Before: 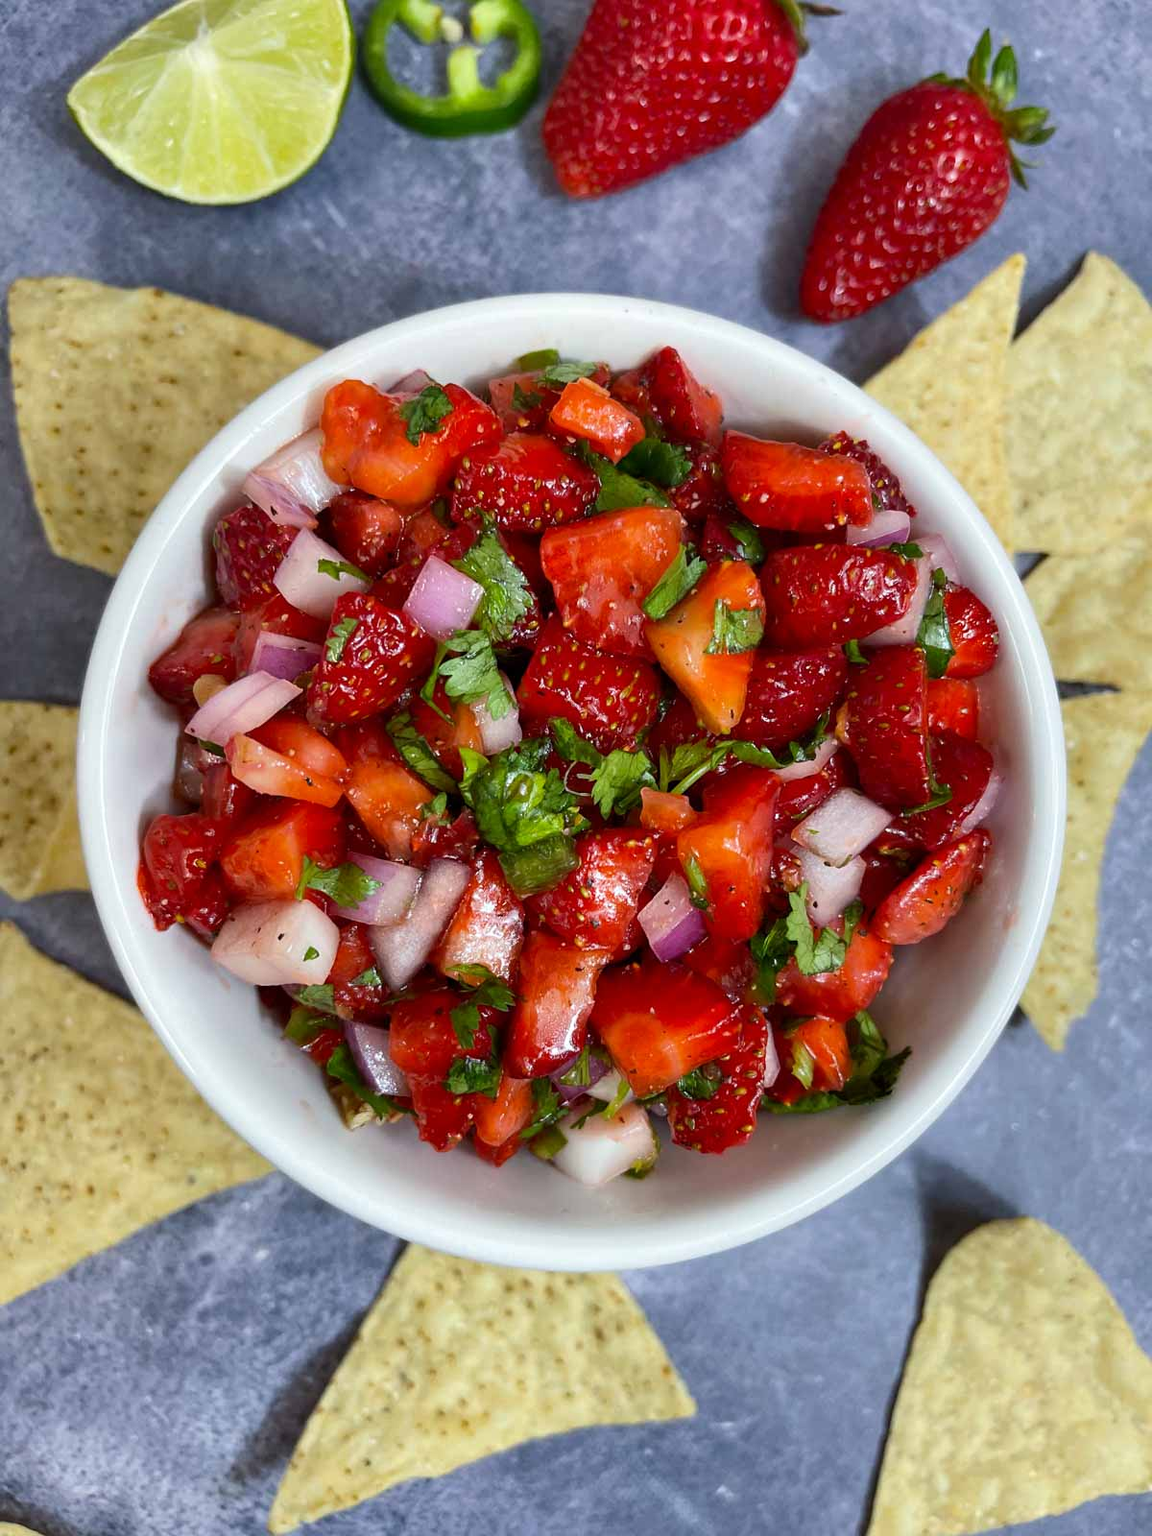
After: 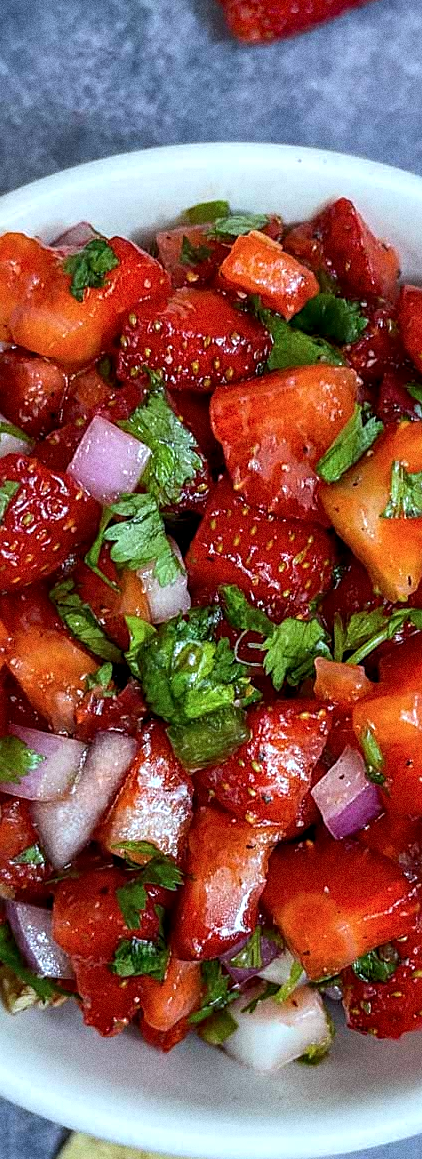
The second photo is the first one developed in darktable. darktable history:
sharpen: on, module defaults
local contrast: detail 130%
grain: coarseness 0.09 ISO, strength 40%
color calibration: illuminant Planckian (black body), x 0.368, y 0.361, temperature 4275.92 K
crop and rotate: left 29.476%, top 10.214%, right 35.32%, bottom 17.333%
